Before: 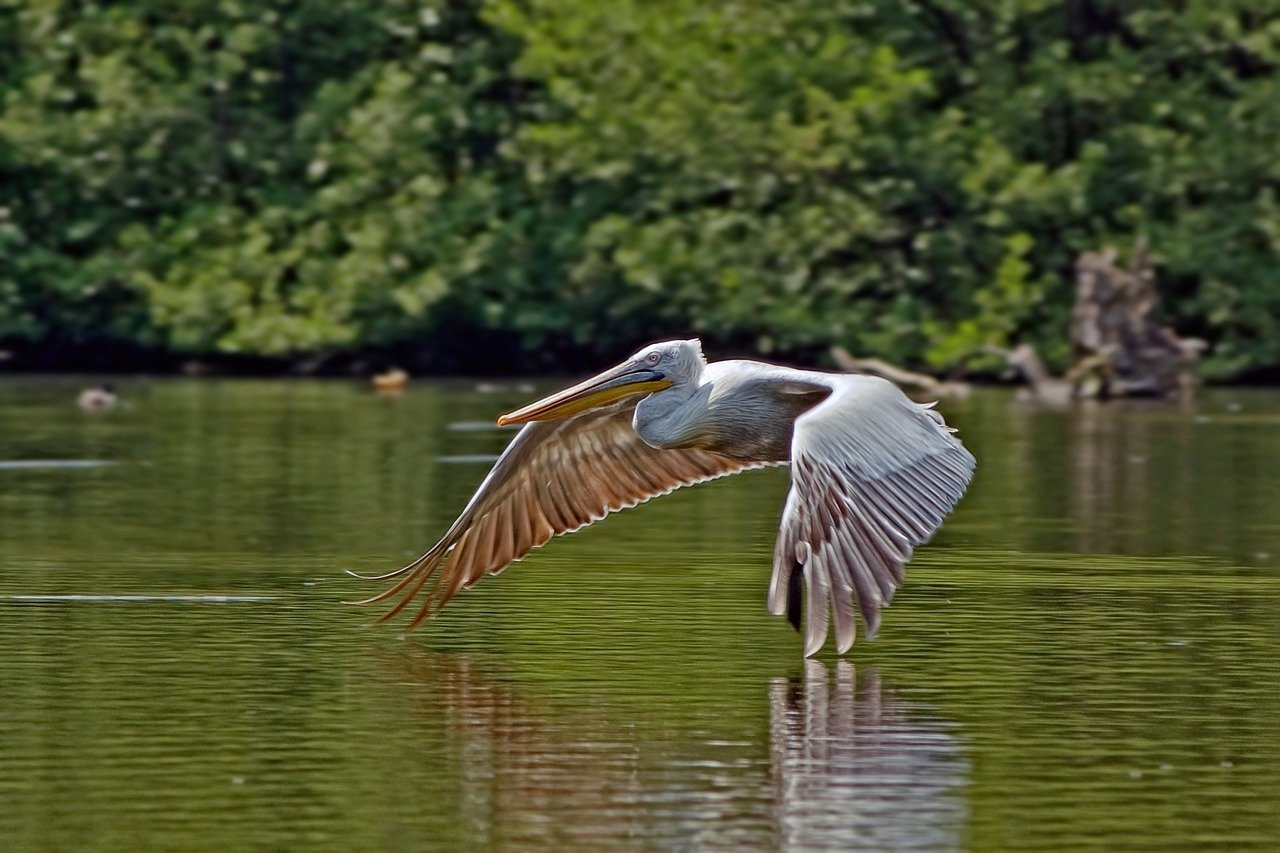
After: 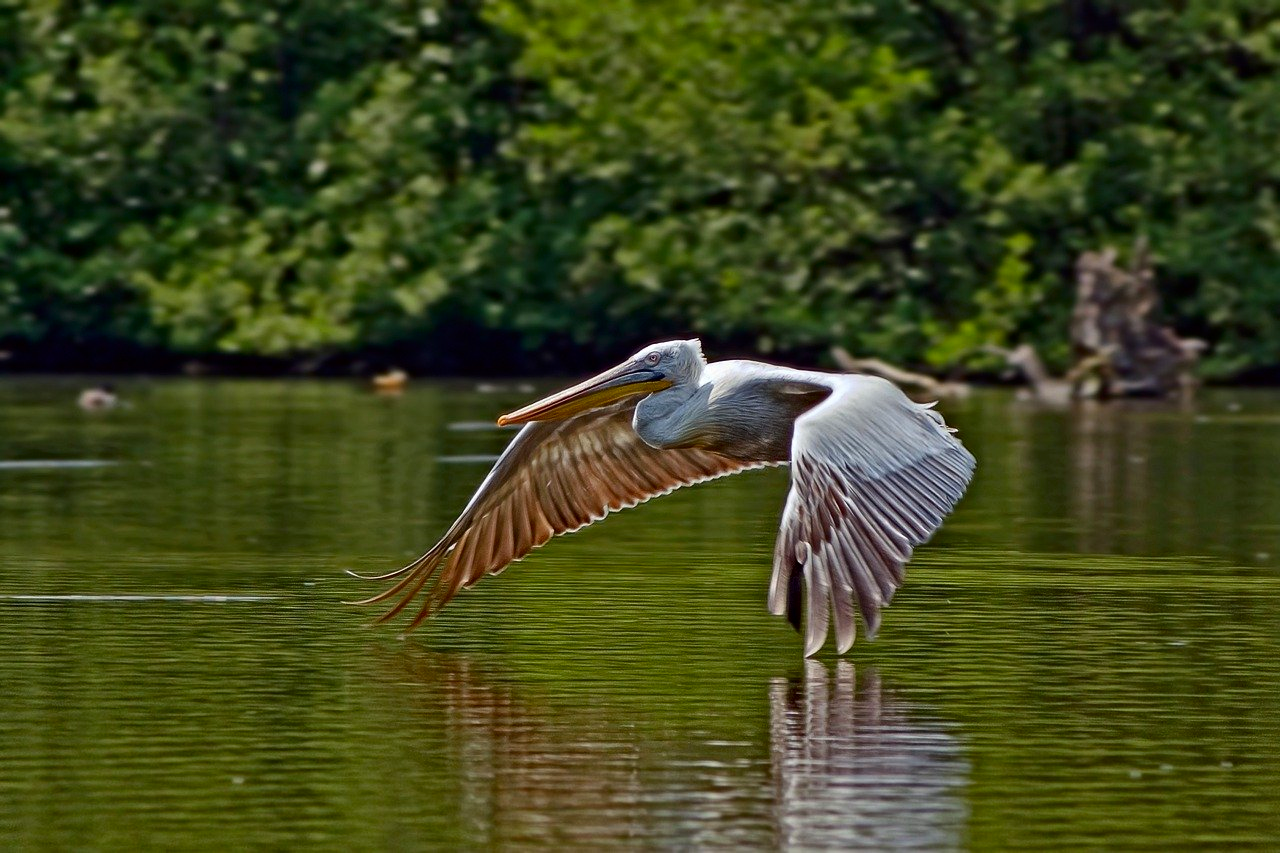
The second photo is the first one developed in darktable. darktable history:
contrast brightness saturation: contrast 0.131, brightness -0.052, saturation 0.158
